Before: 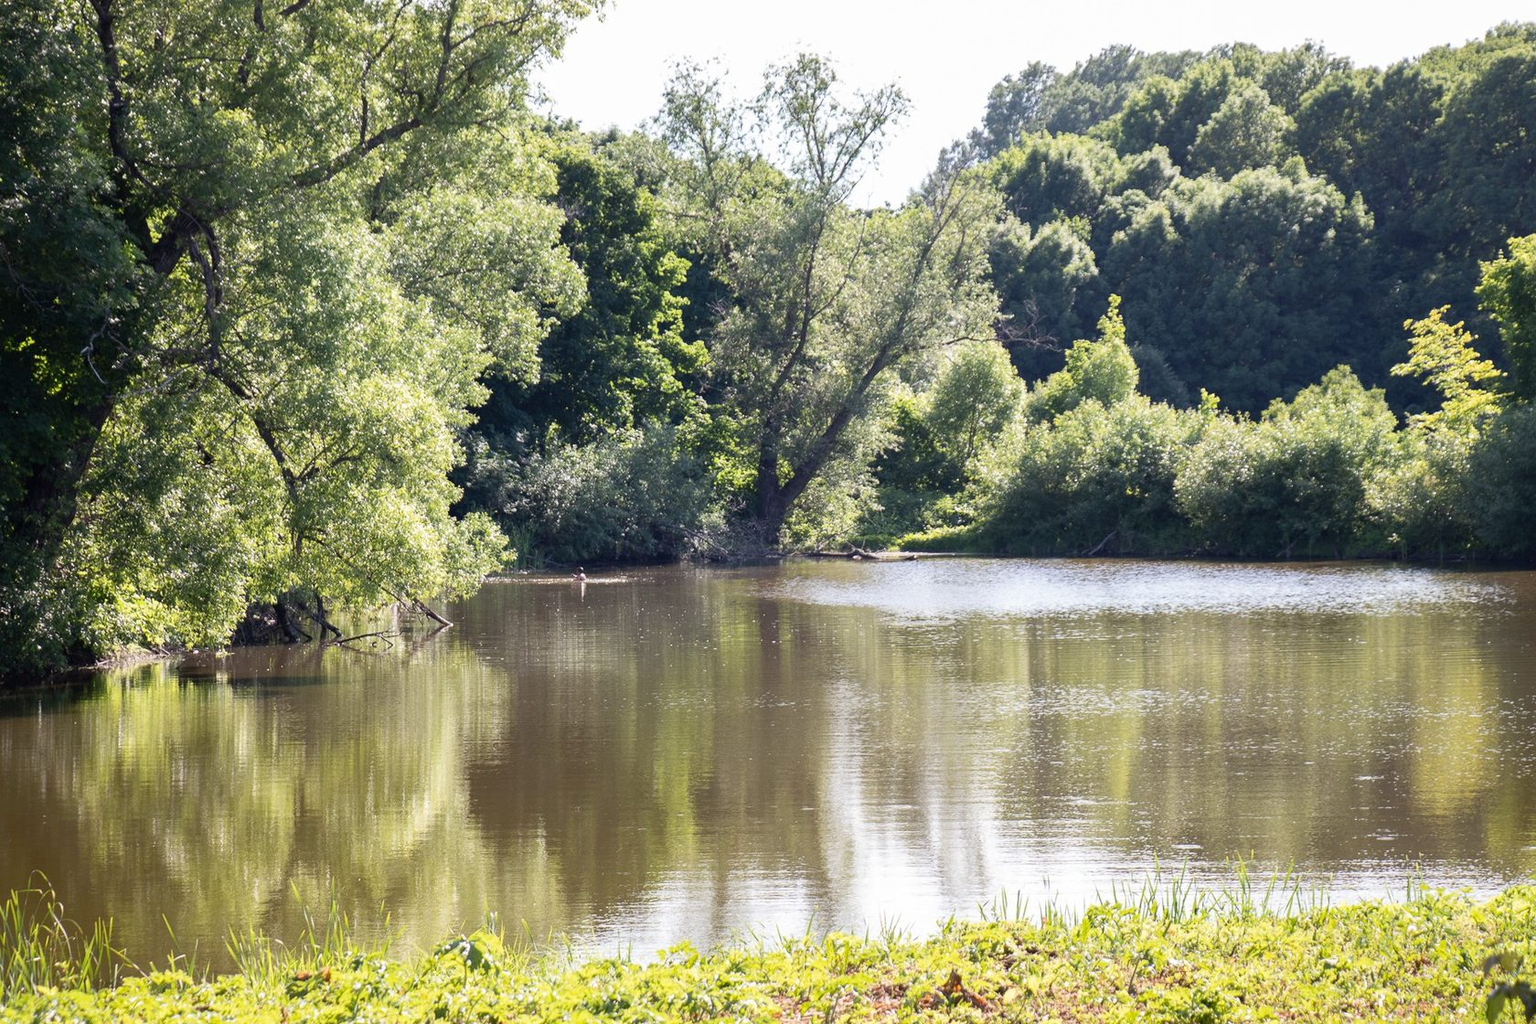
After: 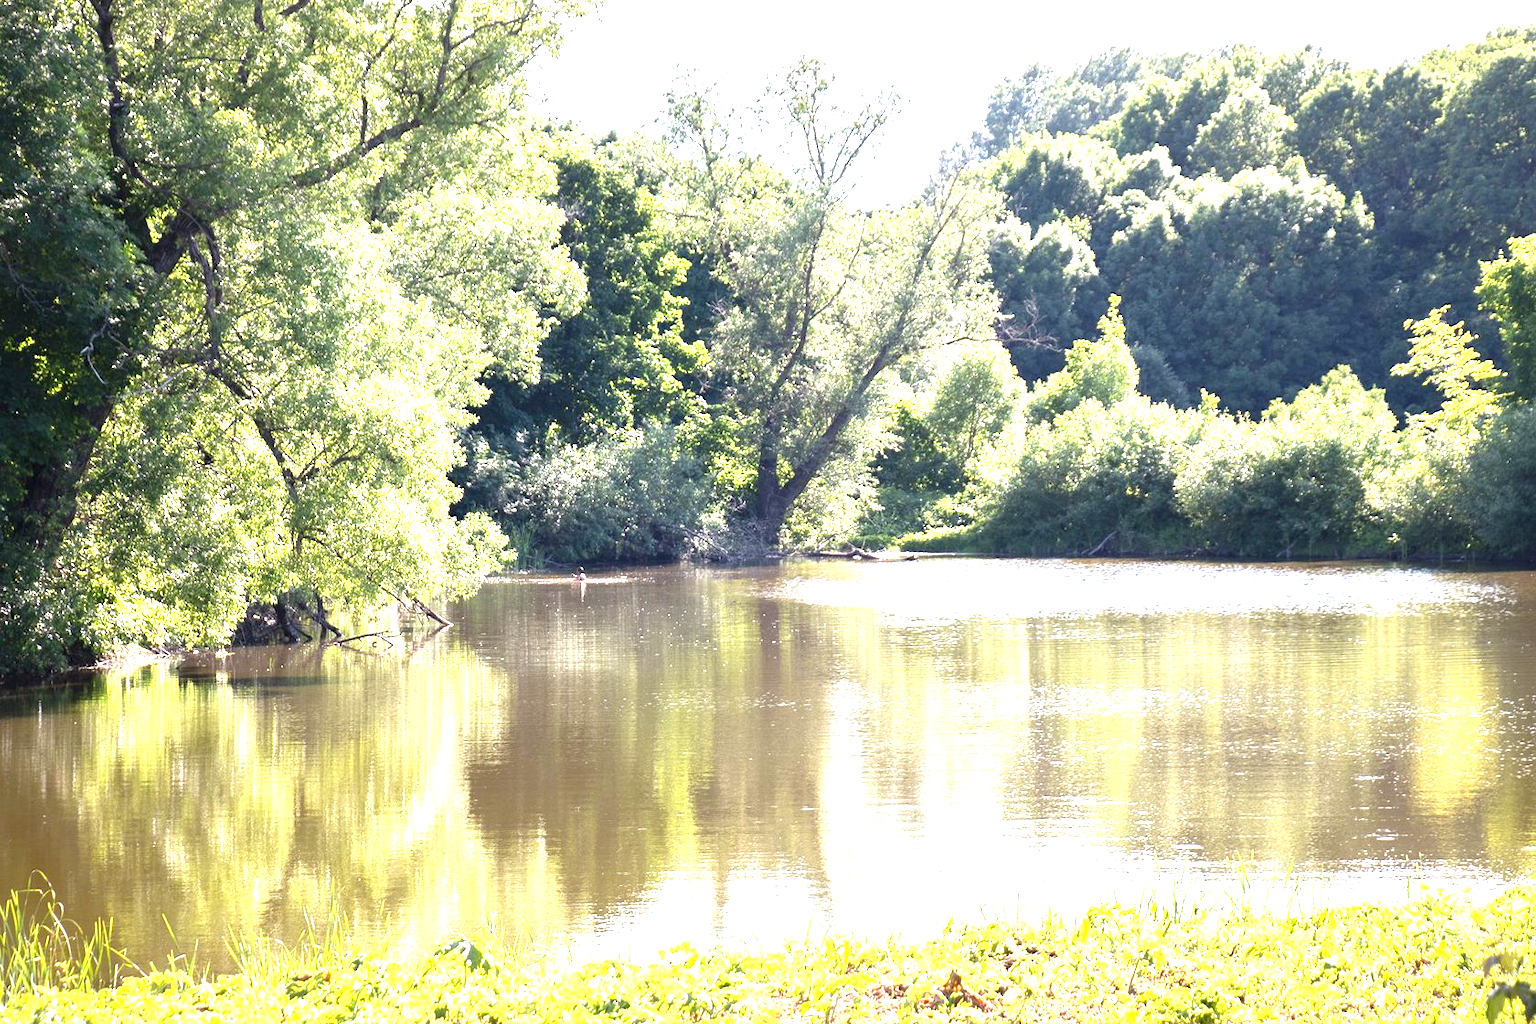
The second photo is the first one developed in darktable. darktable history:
exposure: black level correction 0, exposure 1.45 EV, compensate exposure bias true, compensate highlight preservation false
